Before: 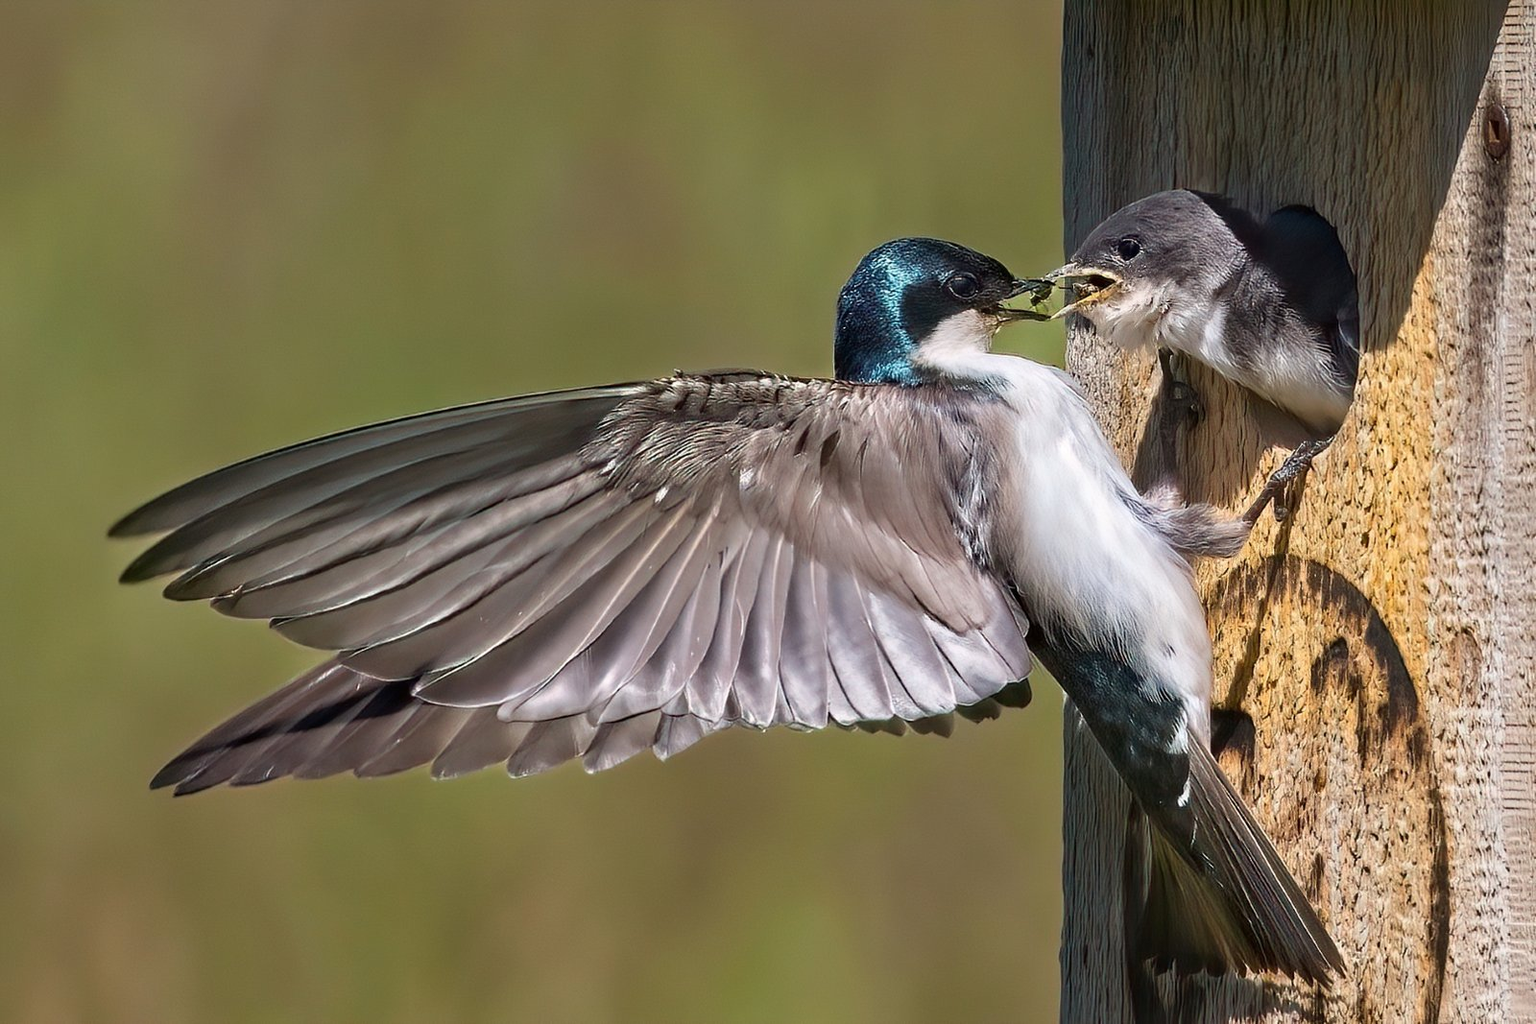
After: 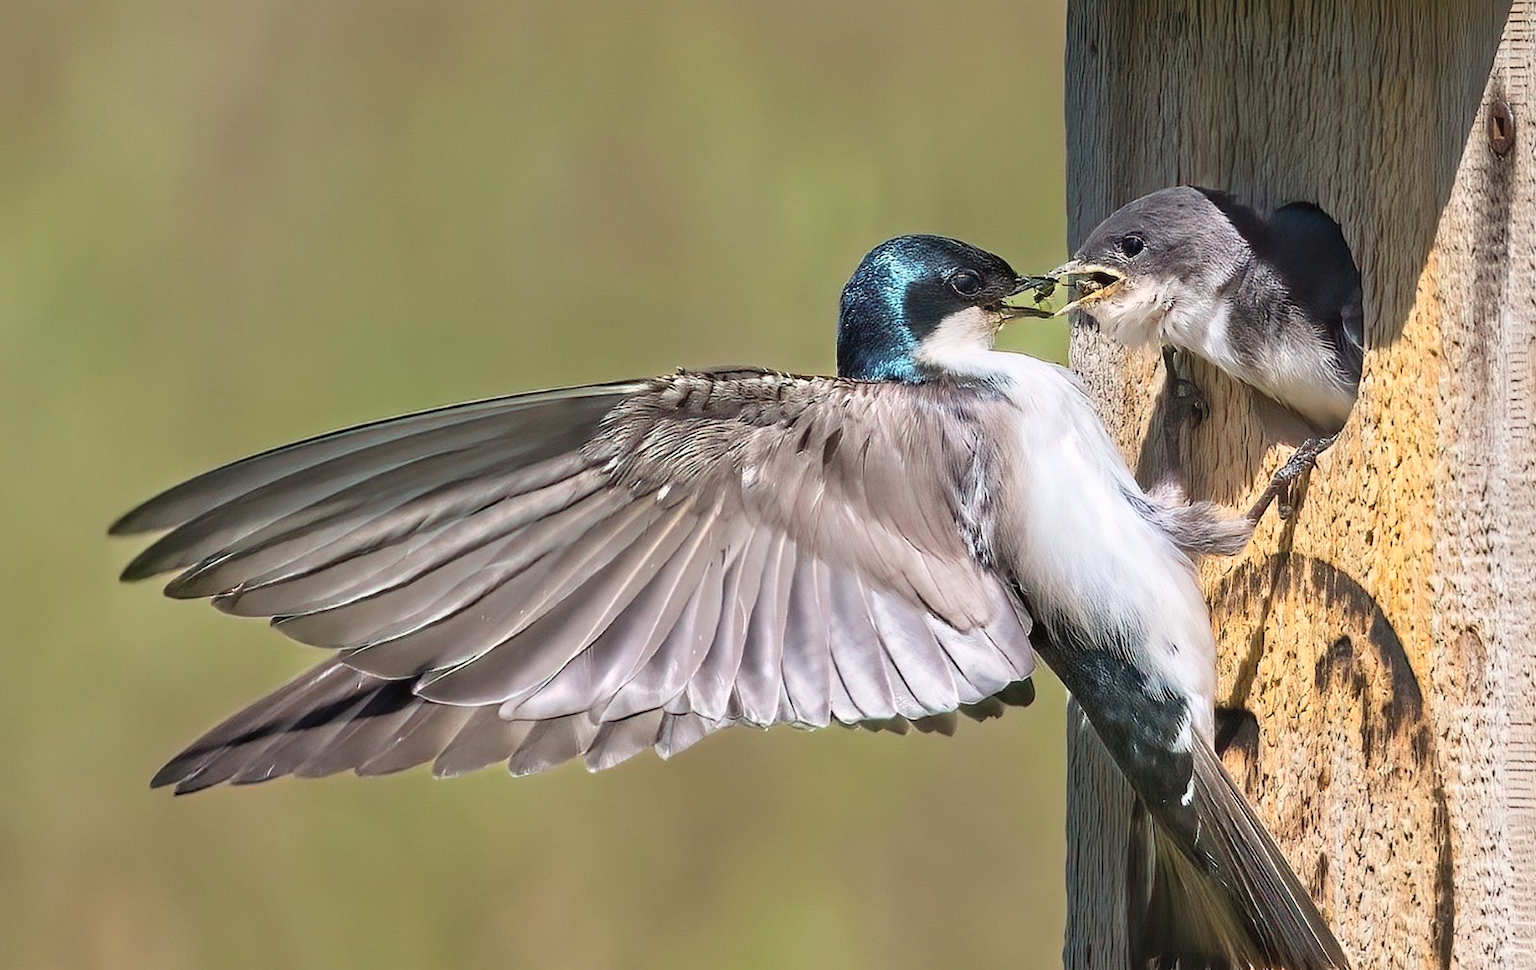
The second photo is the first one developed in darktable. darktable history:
crop: top 0.448%, right 0.264%, bottom 5.045%
contrast brightness saturation: contrast 0.14, brightness 0.21
